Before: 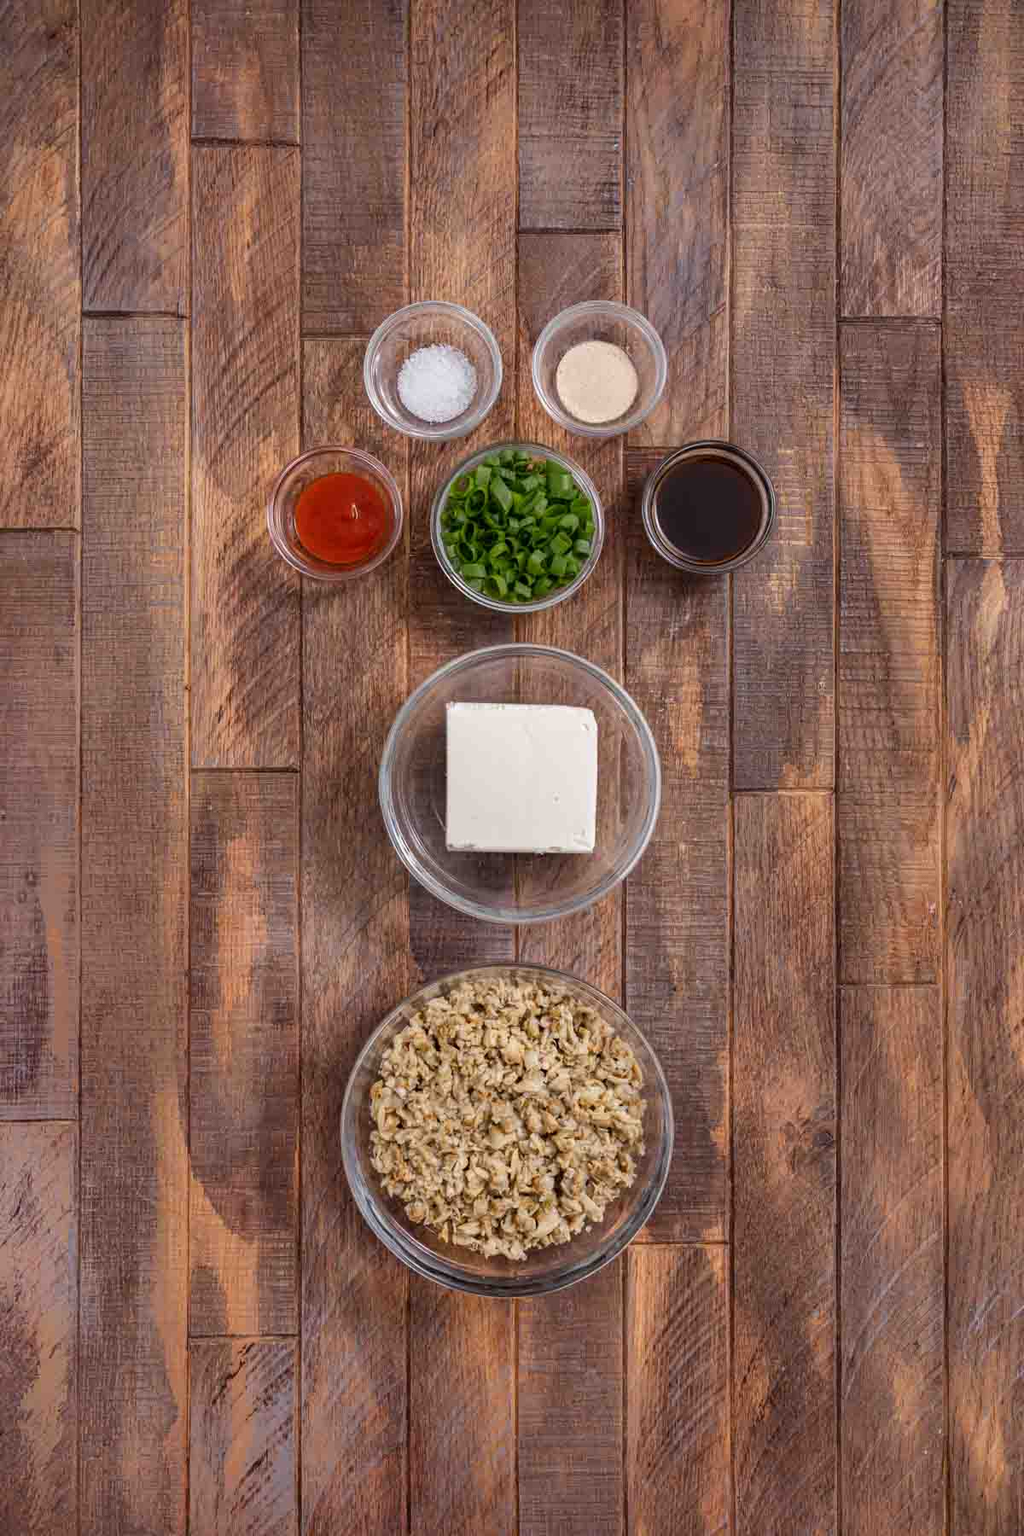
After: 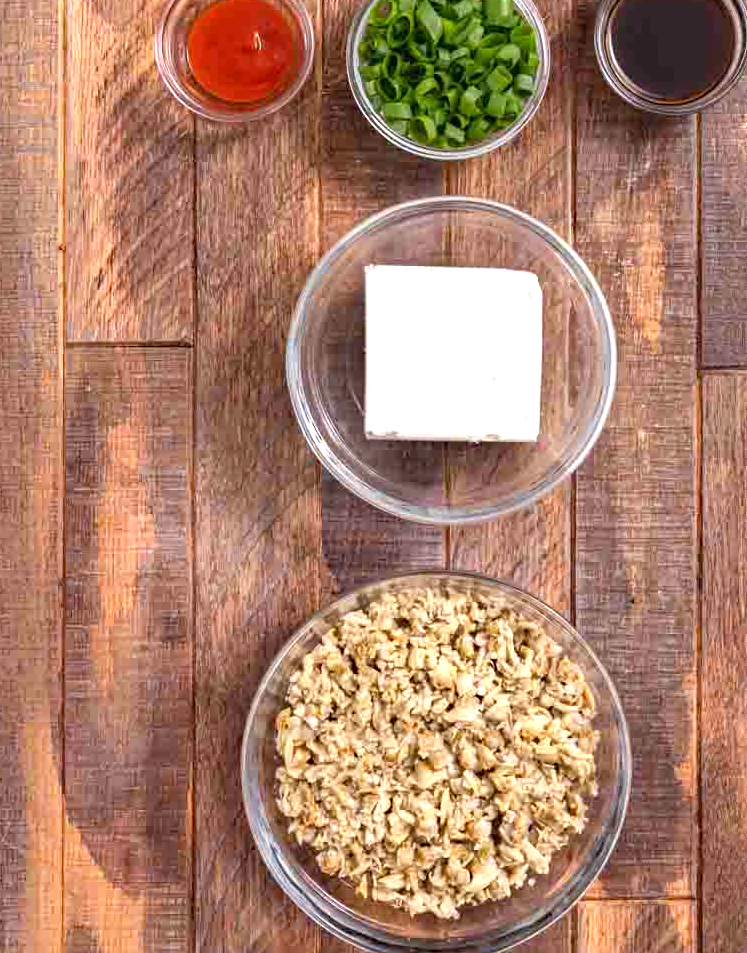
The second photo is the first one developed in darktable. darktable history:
crop: left 13.201%, top 31.052%, right 24.469%, bottom 15.978%
exposure: black level correction 0, exposure 0.89 EV, compensate highlight preservation false
haze removal: compatibility mode true, adaptive false
